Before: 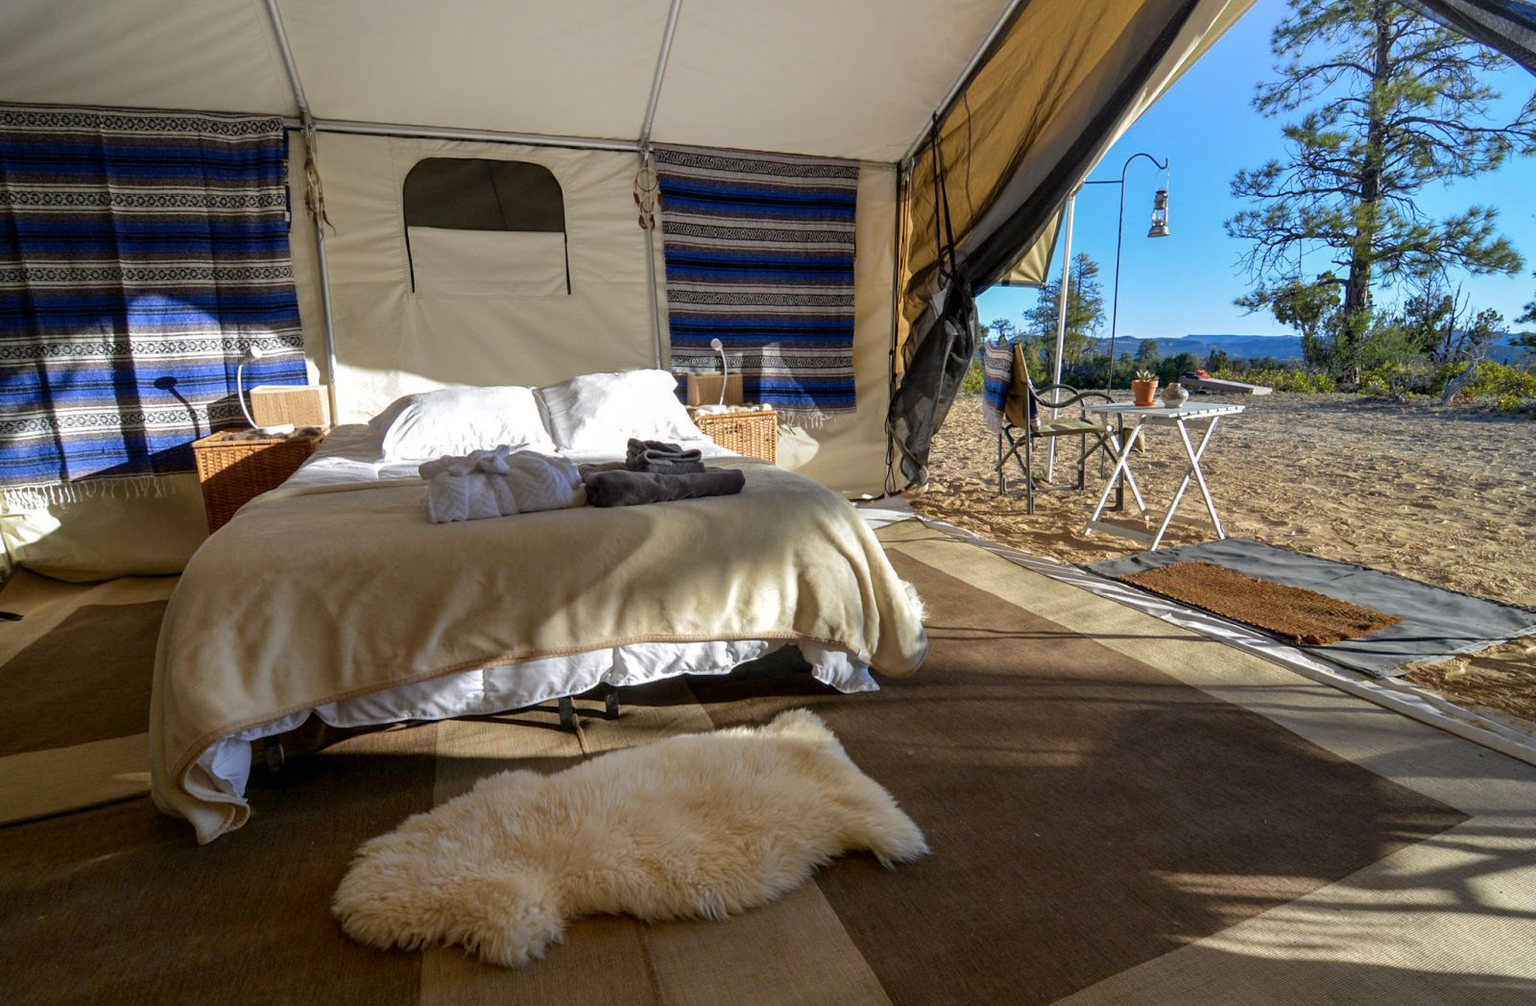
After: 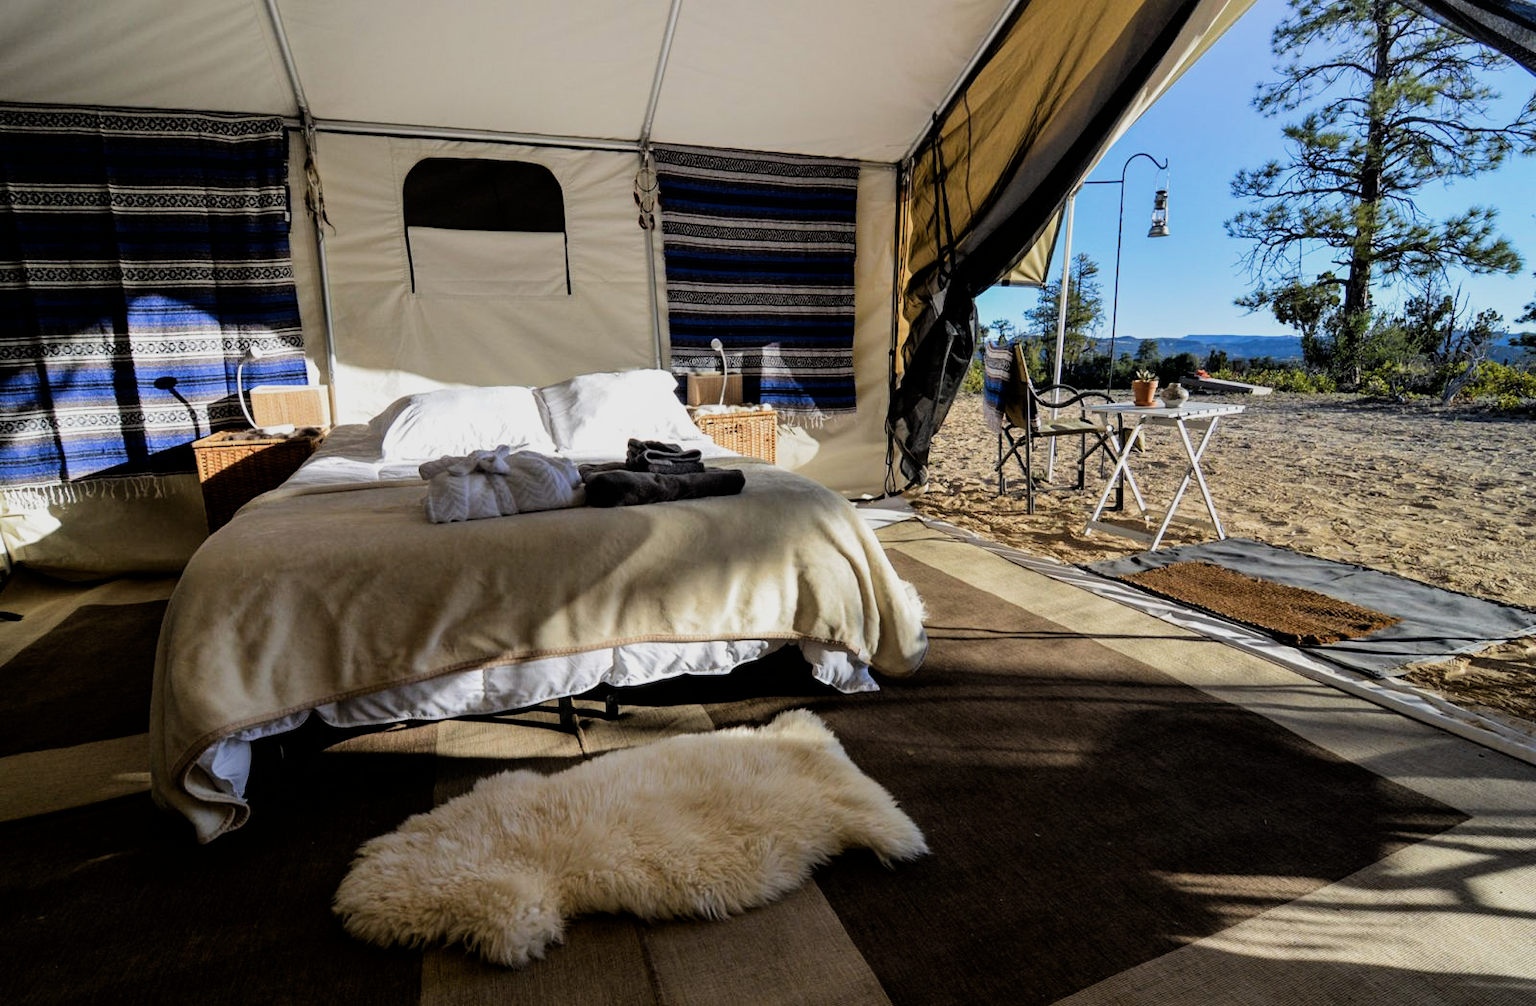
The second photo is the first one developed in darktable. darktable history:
filmic rgb: black relative exposure -5.02 EV, white relative exposure 3.98 EV, hardness 2.88, contrast 1.401, highlights saturation mix -30.94%
